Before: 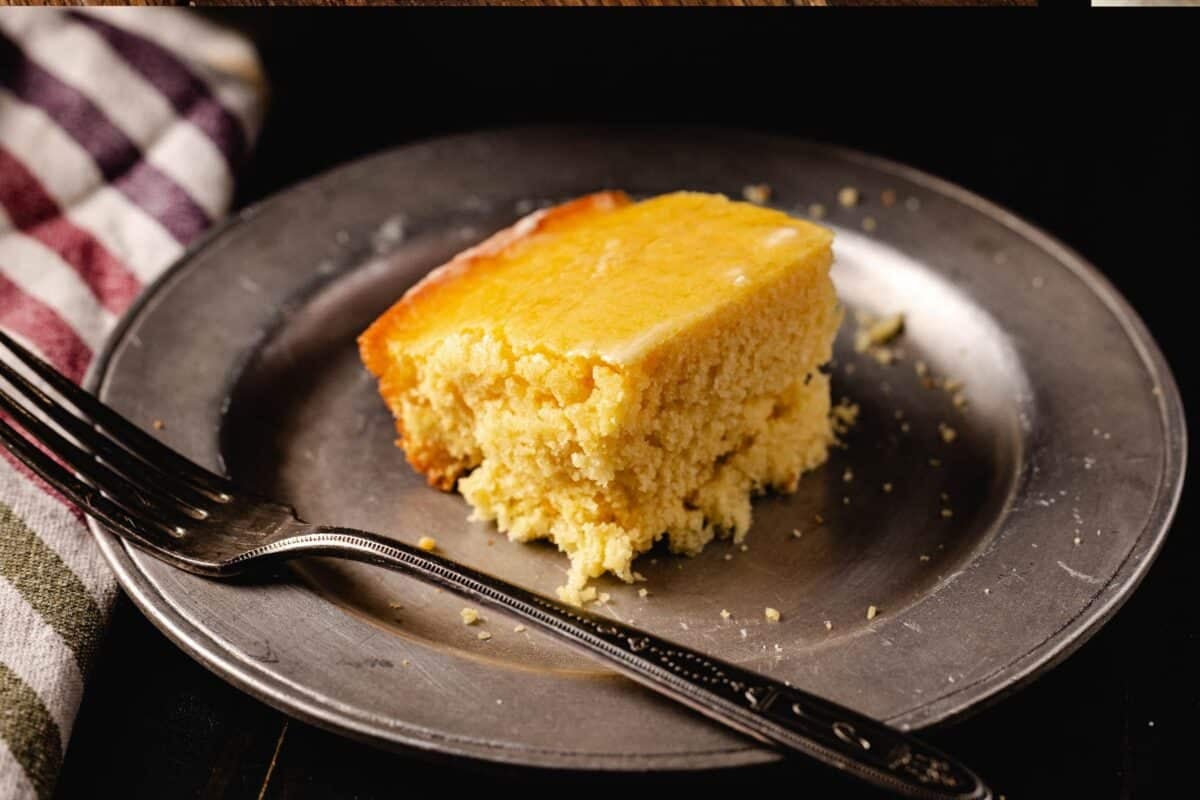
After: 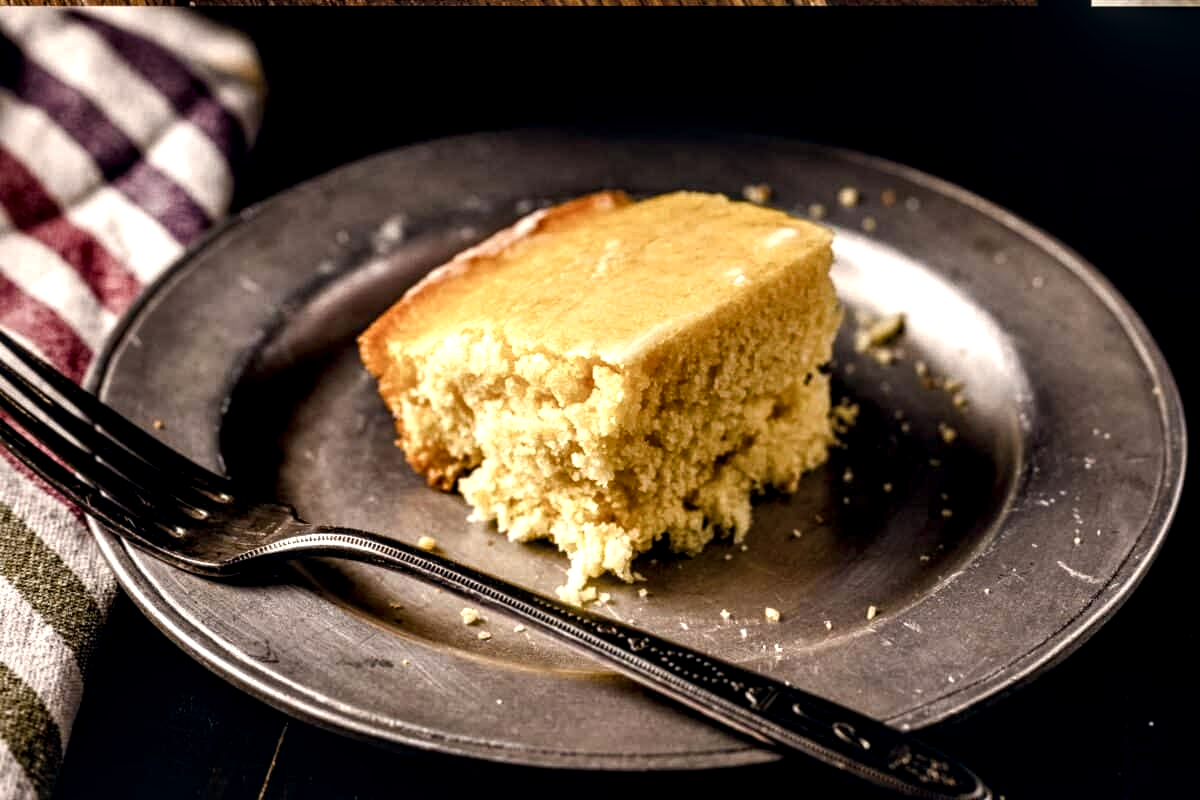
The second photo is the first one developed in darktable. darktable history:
local contrast: detail 160%
color balance rgb: perceptual saturation grading › highlights -29.58%, perceptual saturation grading › mid-tones 29.47%, perceptual saturation grading › shadows 59.73%, perceptual brilliance grading › global brilliance -17.79%, perceptual brilliance grading › highlights 28.73%, global vibrance 15.44%
color correction: highlights a* 2.75, highlights b* 5, shadows a* -2.04, shadows b* -4.84, saturation 0.8
